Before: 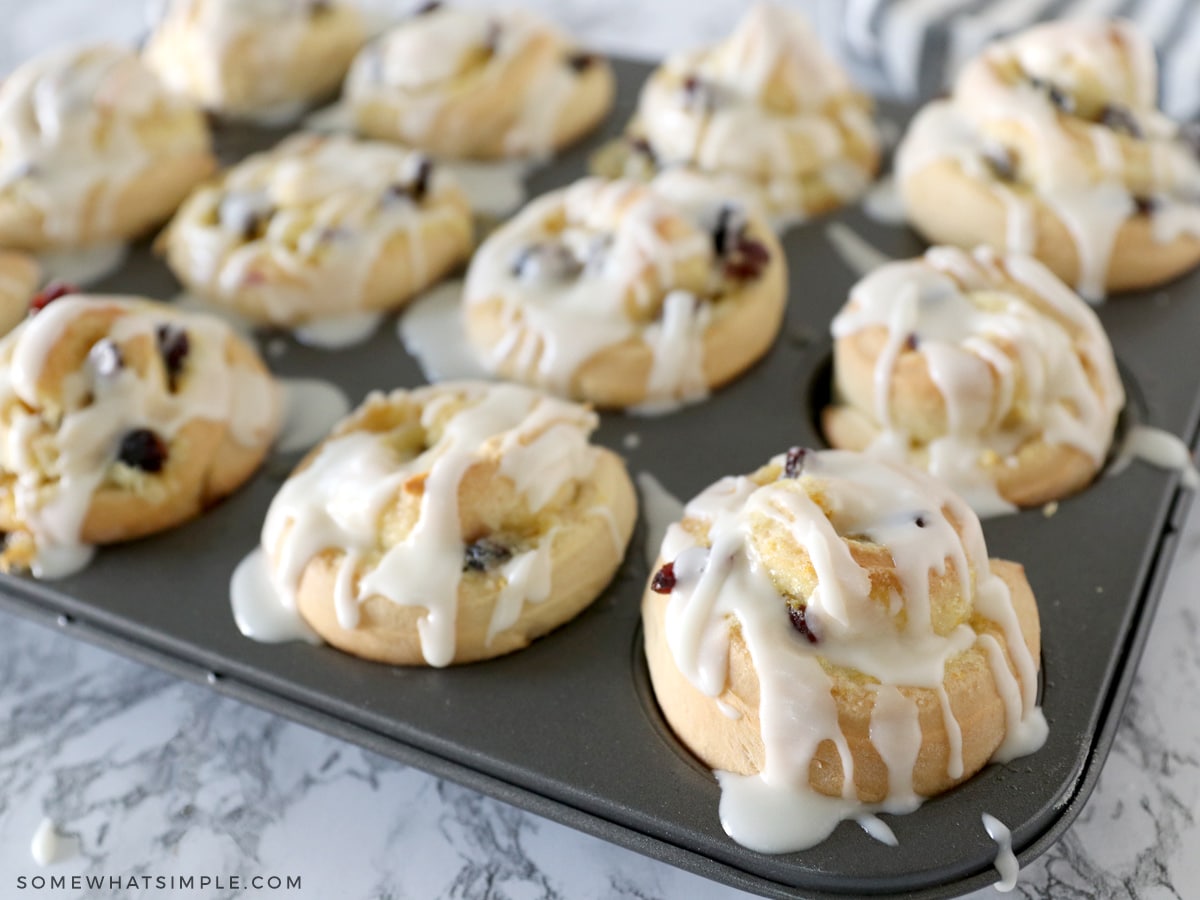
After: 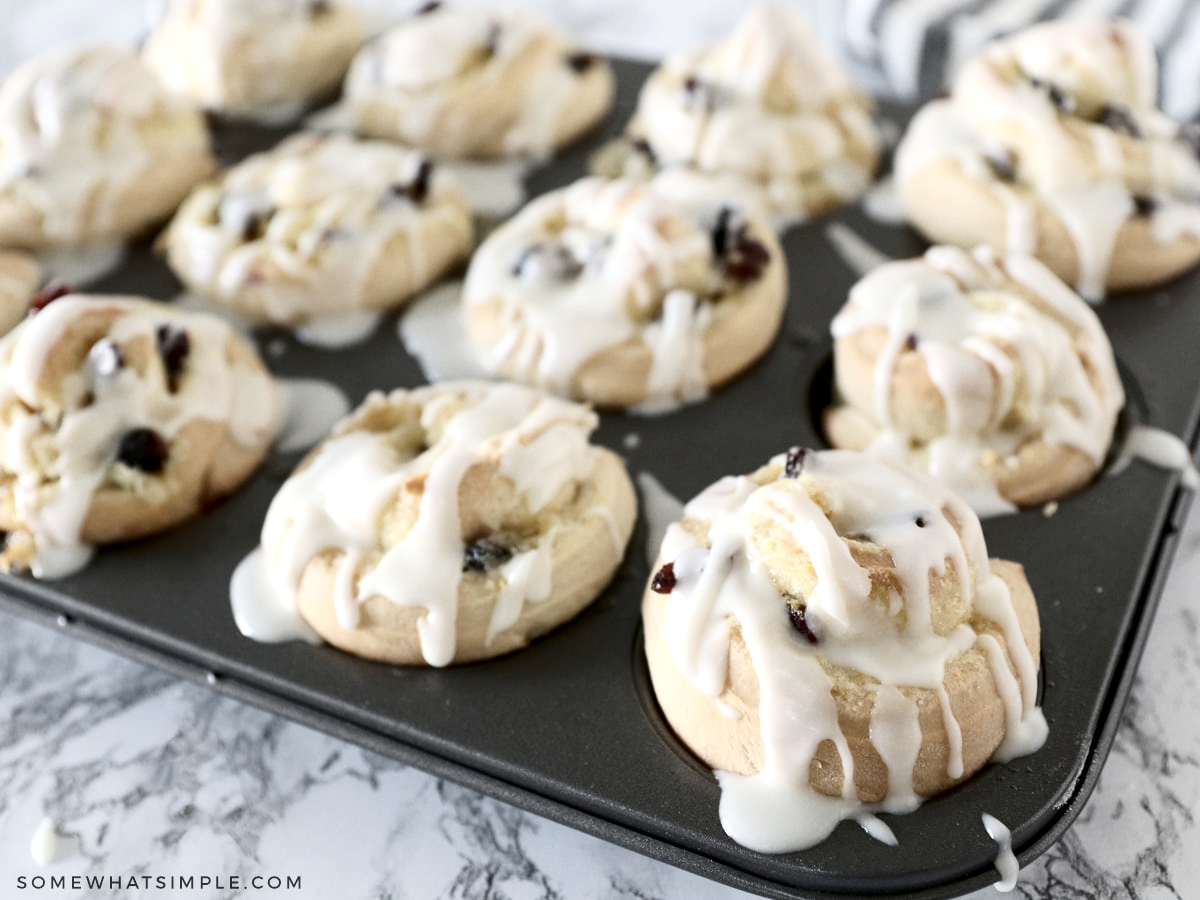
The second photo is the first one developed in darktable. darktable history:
contrast brightness saturation: contrast 0.246, saturation -0.307
local contrast: highlights 105%, shadows 100%, detail 119%, midtone range 0.2
